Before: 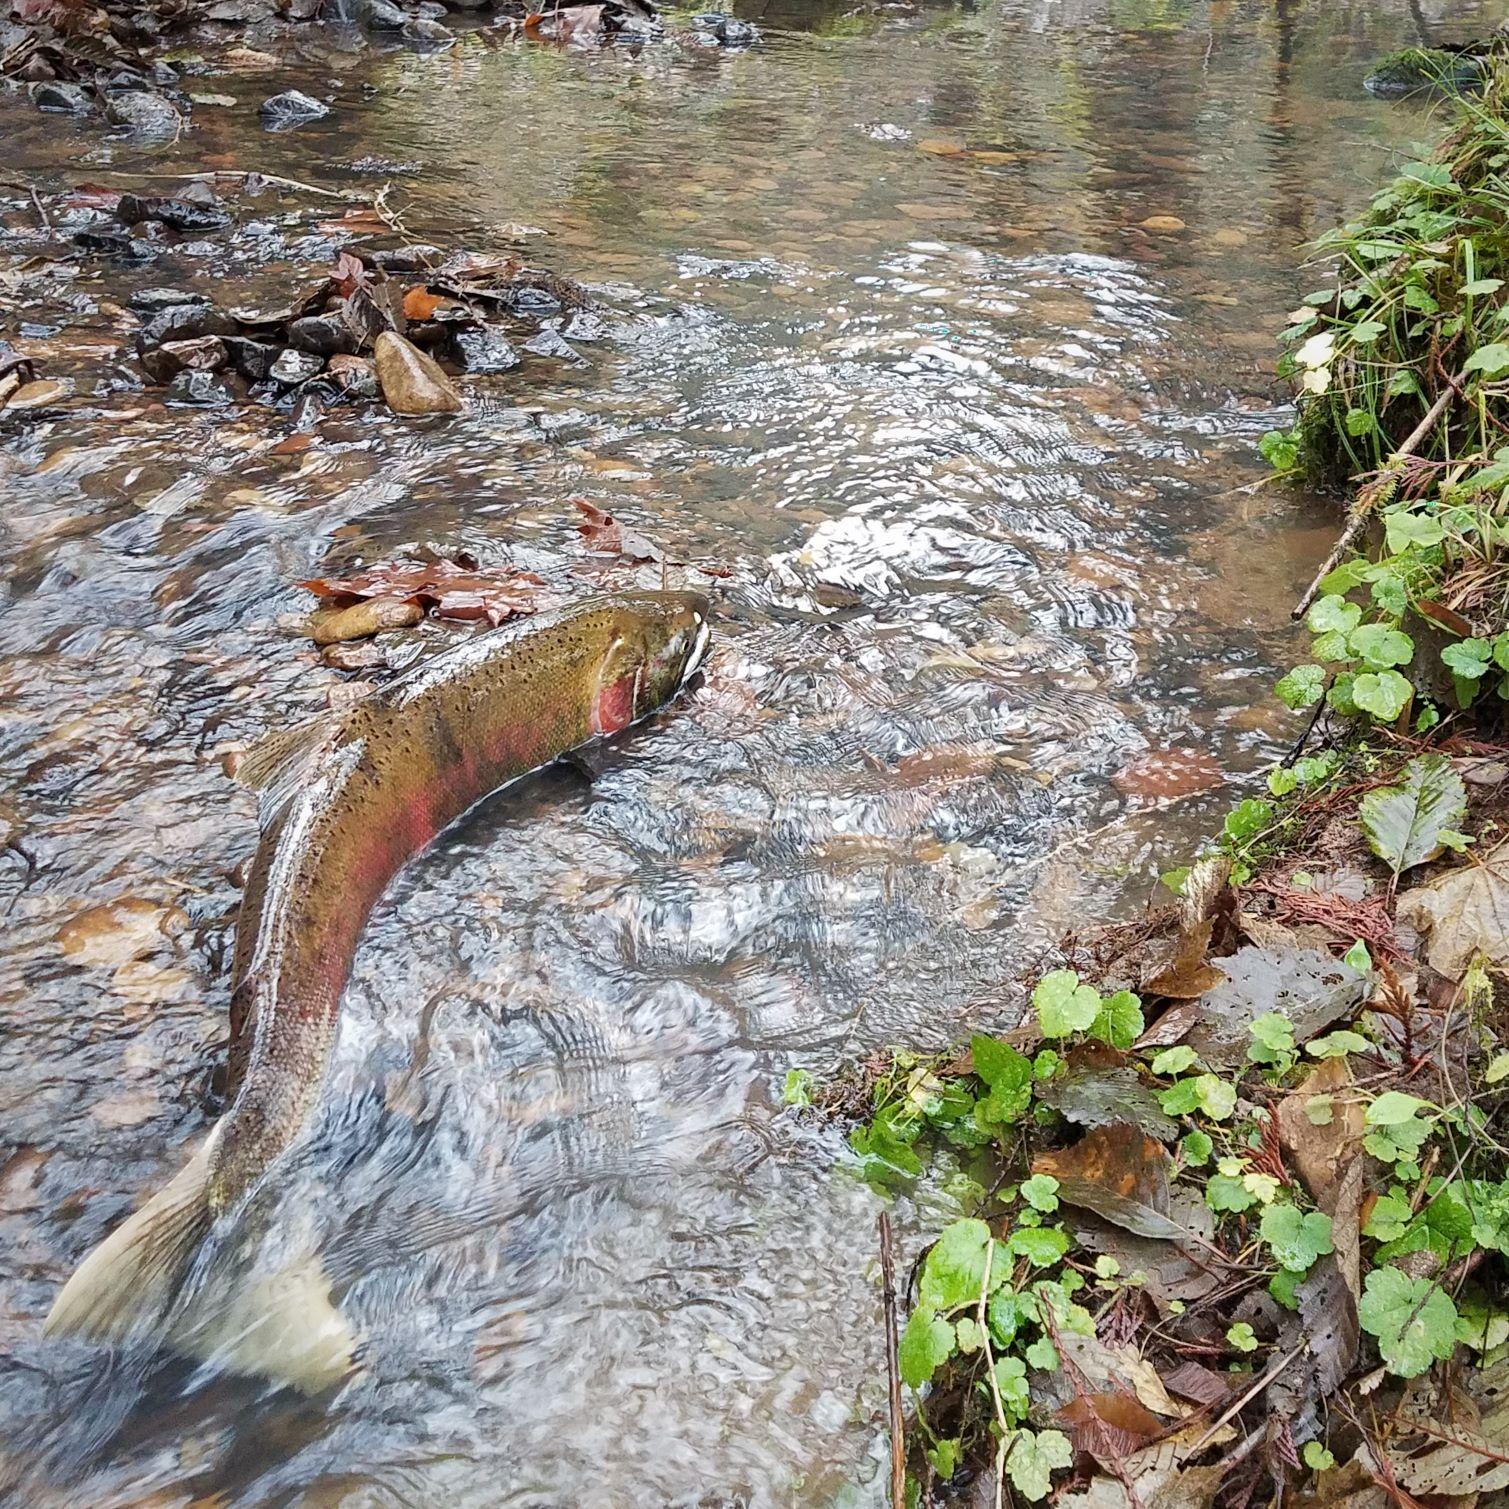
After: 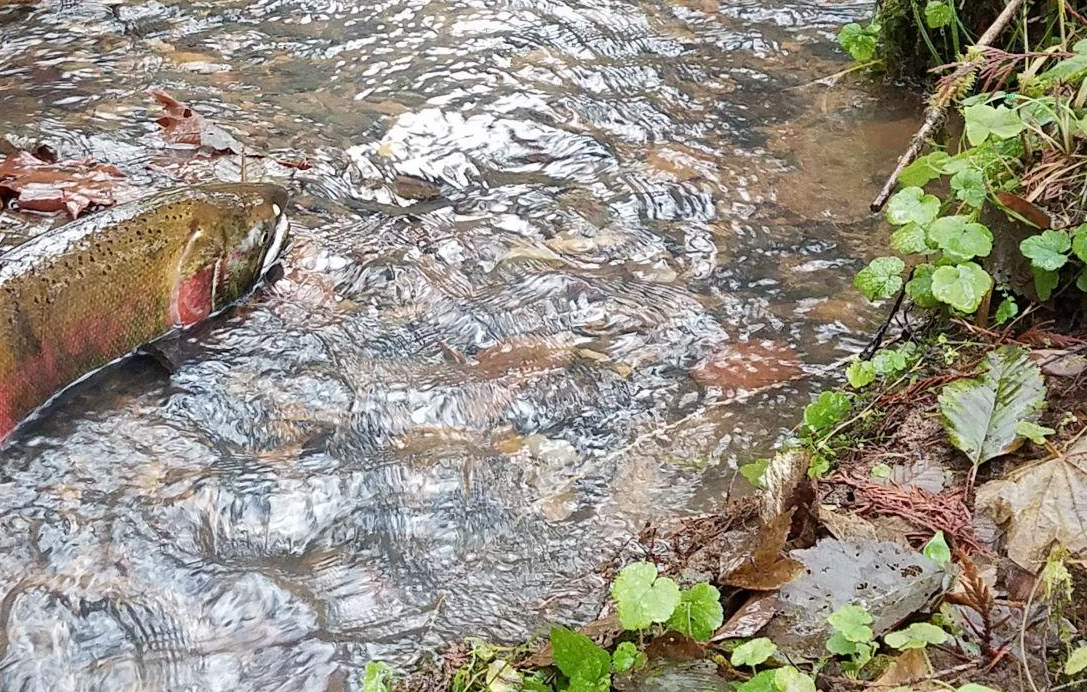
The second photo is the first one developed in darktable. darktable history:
crop and rotate: left 27.938%, top 27.046%, bottom 27.046%
